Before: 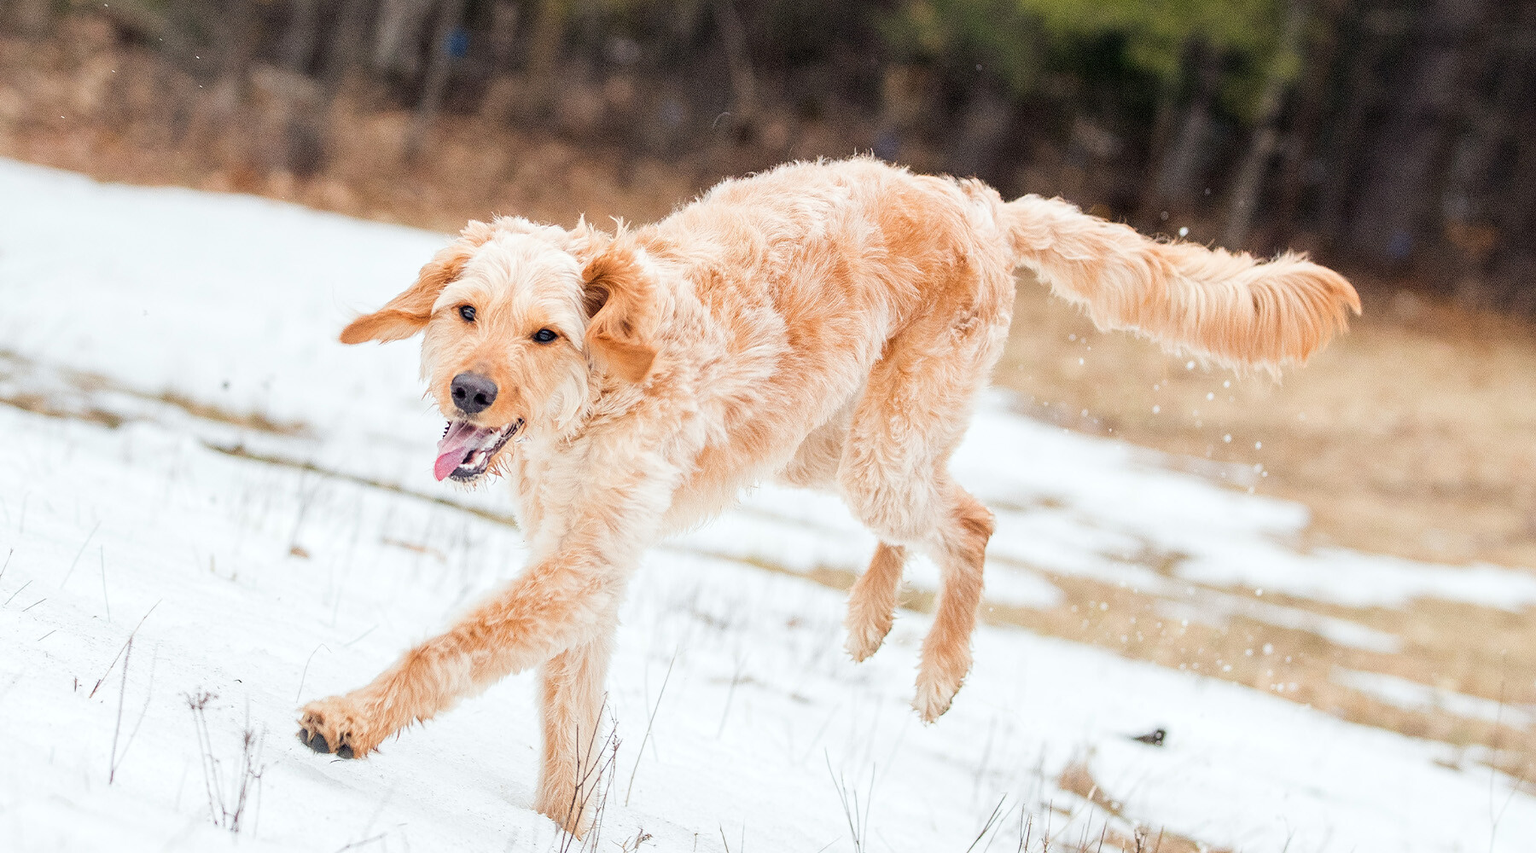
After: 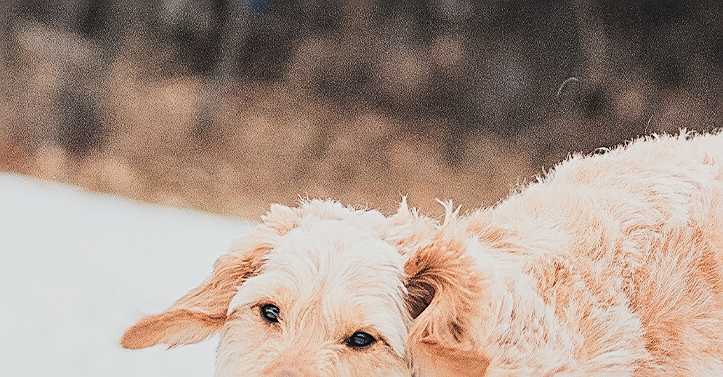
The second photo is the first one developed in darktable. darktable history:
filmic rgb: black relative exposure -8.03 EV, white relative exposure 4.05 EV, hardness 4.11, contrast 1.359, color science v5 (2021), contrast in shadows safe, contrast in highlights safe
sharpen: amount 0.89
exposure: black level correction -0.029, compensate highlight preservation false
crop: left 15.476%, top 5.427%, right 44.312%, bottom 56.827%
local contrast: highlights 106%, shadows 101%, detail 119%, midtone range 0.2
